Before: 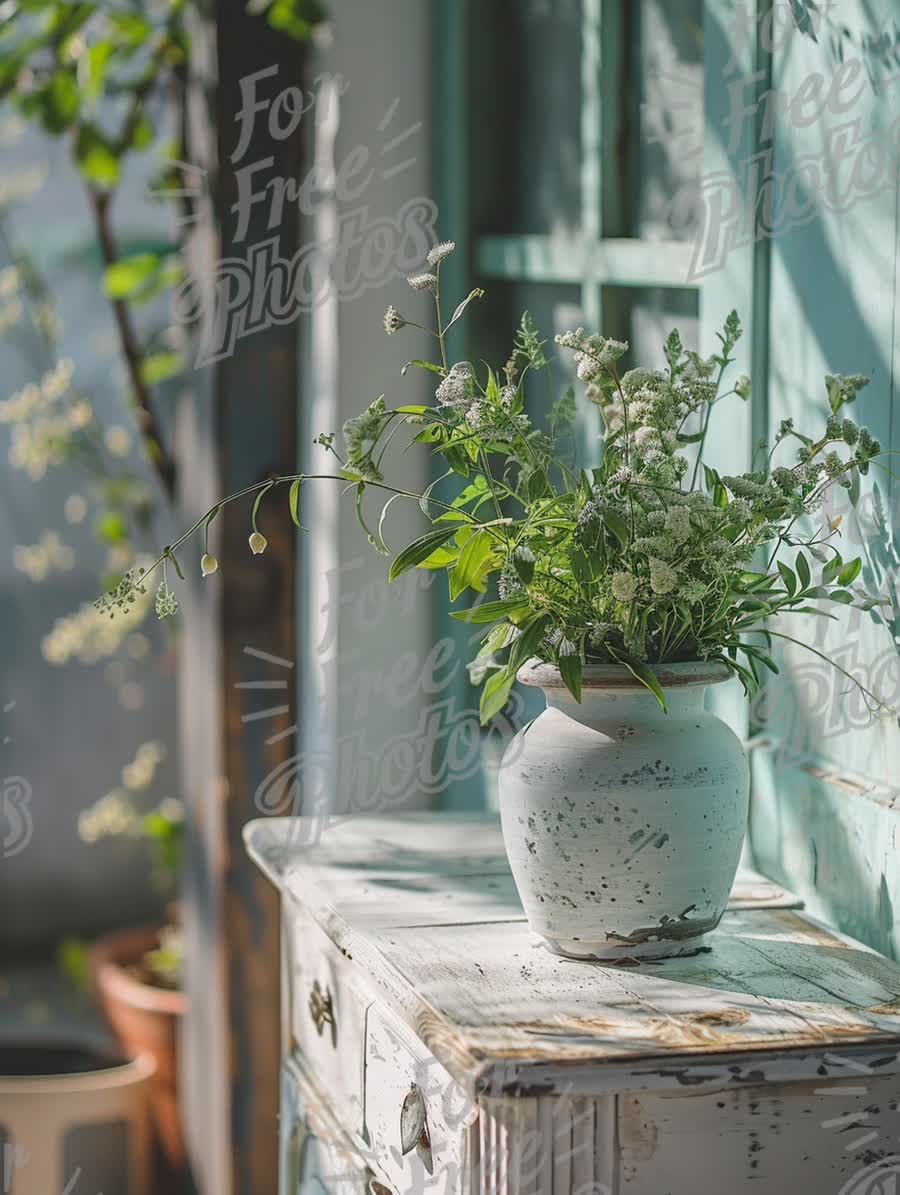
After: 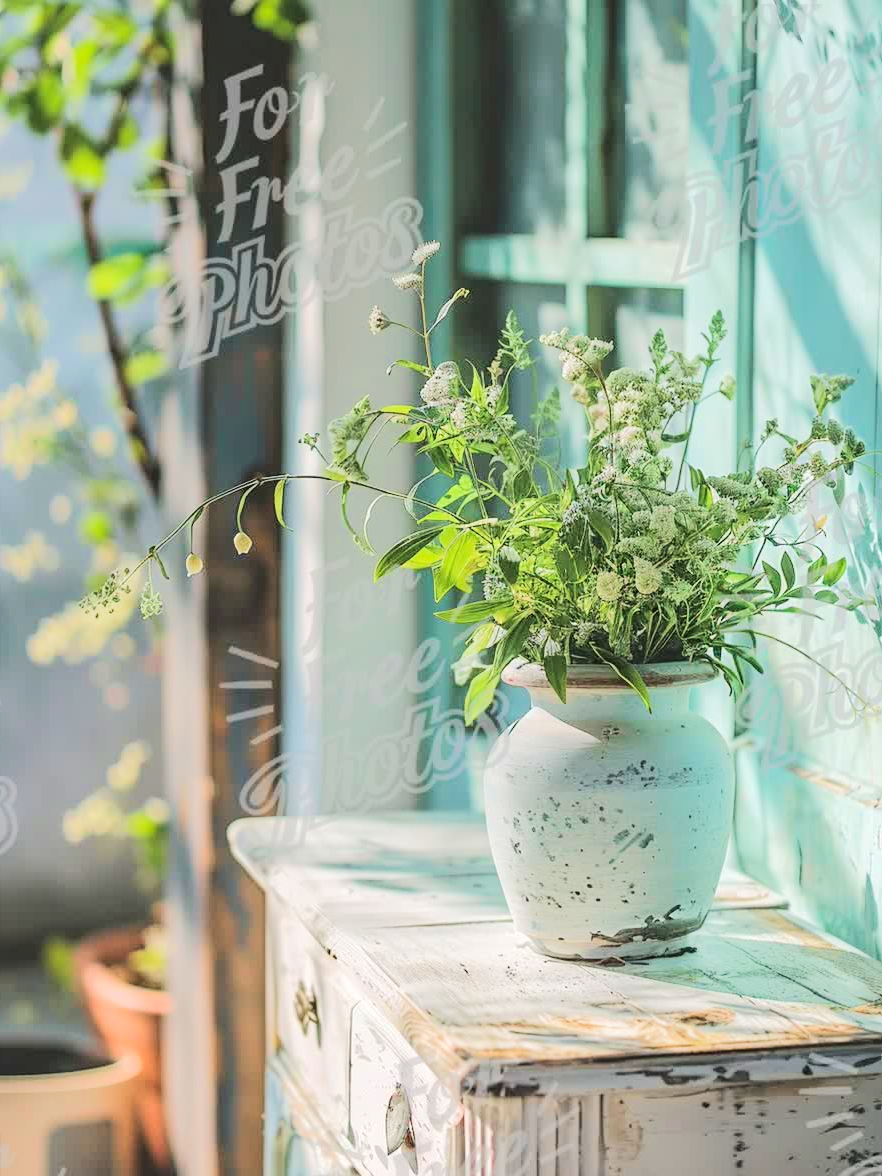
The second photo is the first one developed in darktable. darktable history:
tone equalizer: -7 EV 0.141 EV, -6 EV 0.626 EV, -5 EV 1.15 EV, -4 EV 1.37 EV, -3 EV 1.18 EV, -2 EV 0.6 EV, -1 EV 0.16 EV, edges refinement/feathering 500, mask exposure compensation -1.57 EV, preserve details no
velvia: strength 22.32%
crop: left 1.687%, right 0.271%, bottom 1.506%
